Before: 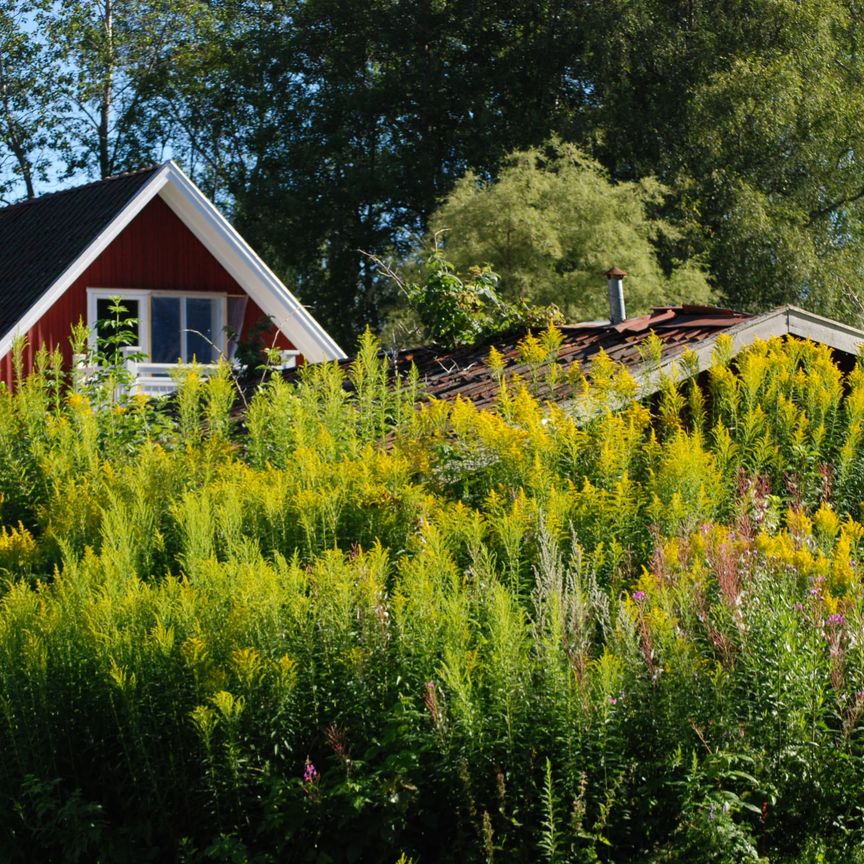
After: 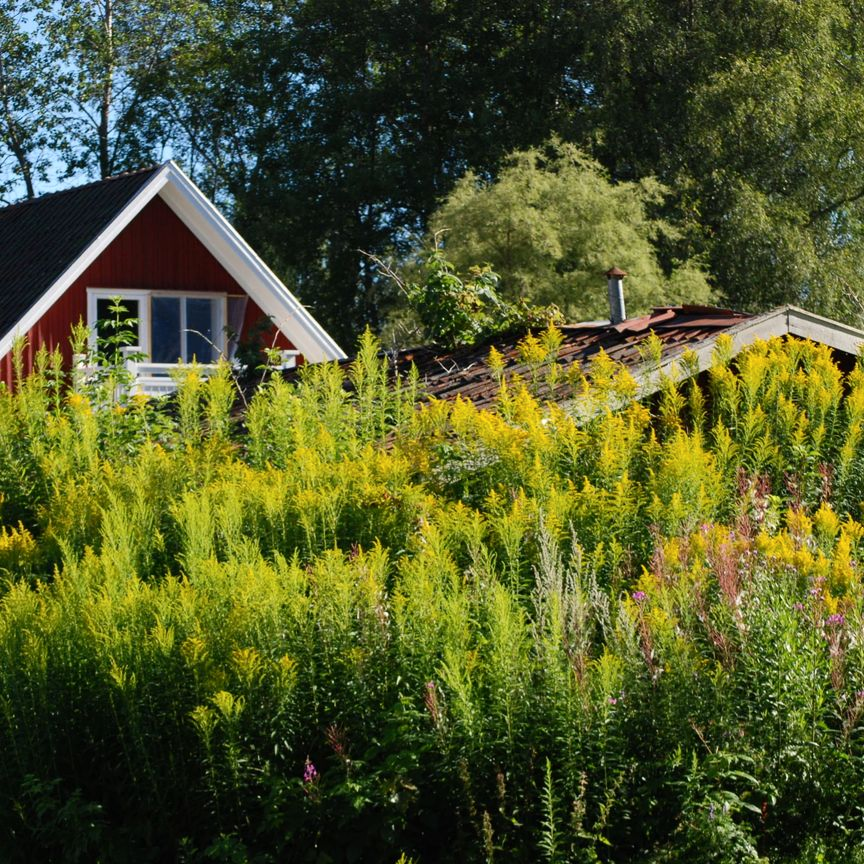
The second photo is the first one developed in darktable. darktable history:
tone curve: curves: ch0 [(0, 0) (0.265, 0.253) (0.732, 0.751) (1, 1)], color space Lab, independent channels, preserve colors none
